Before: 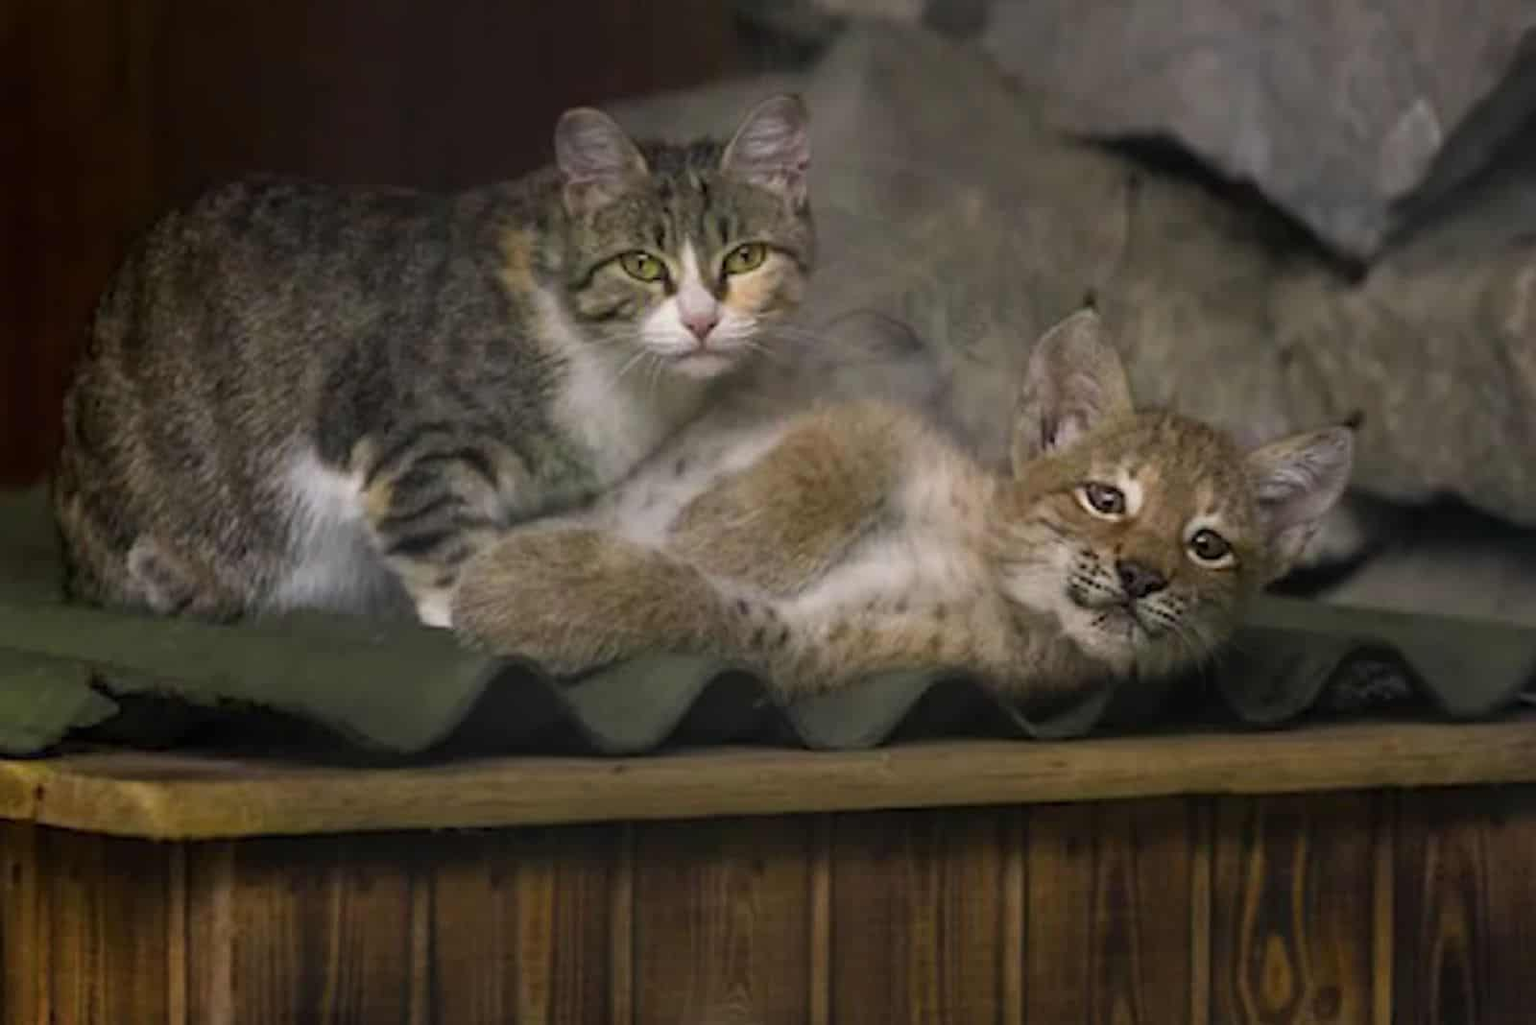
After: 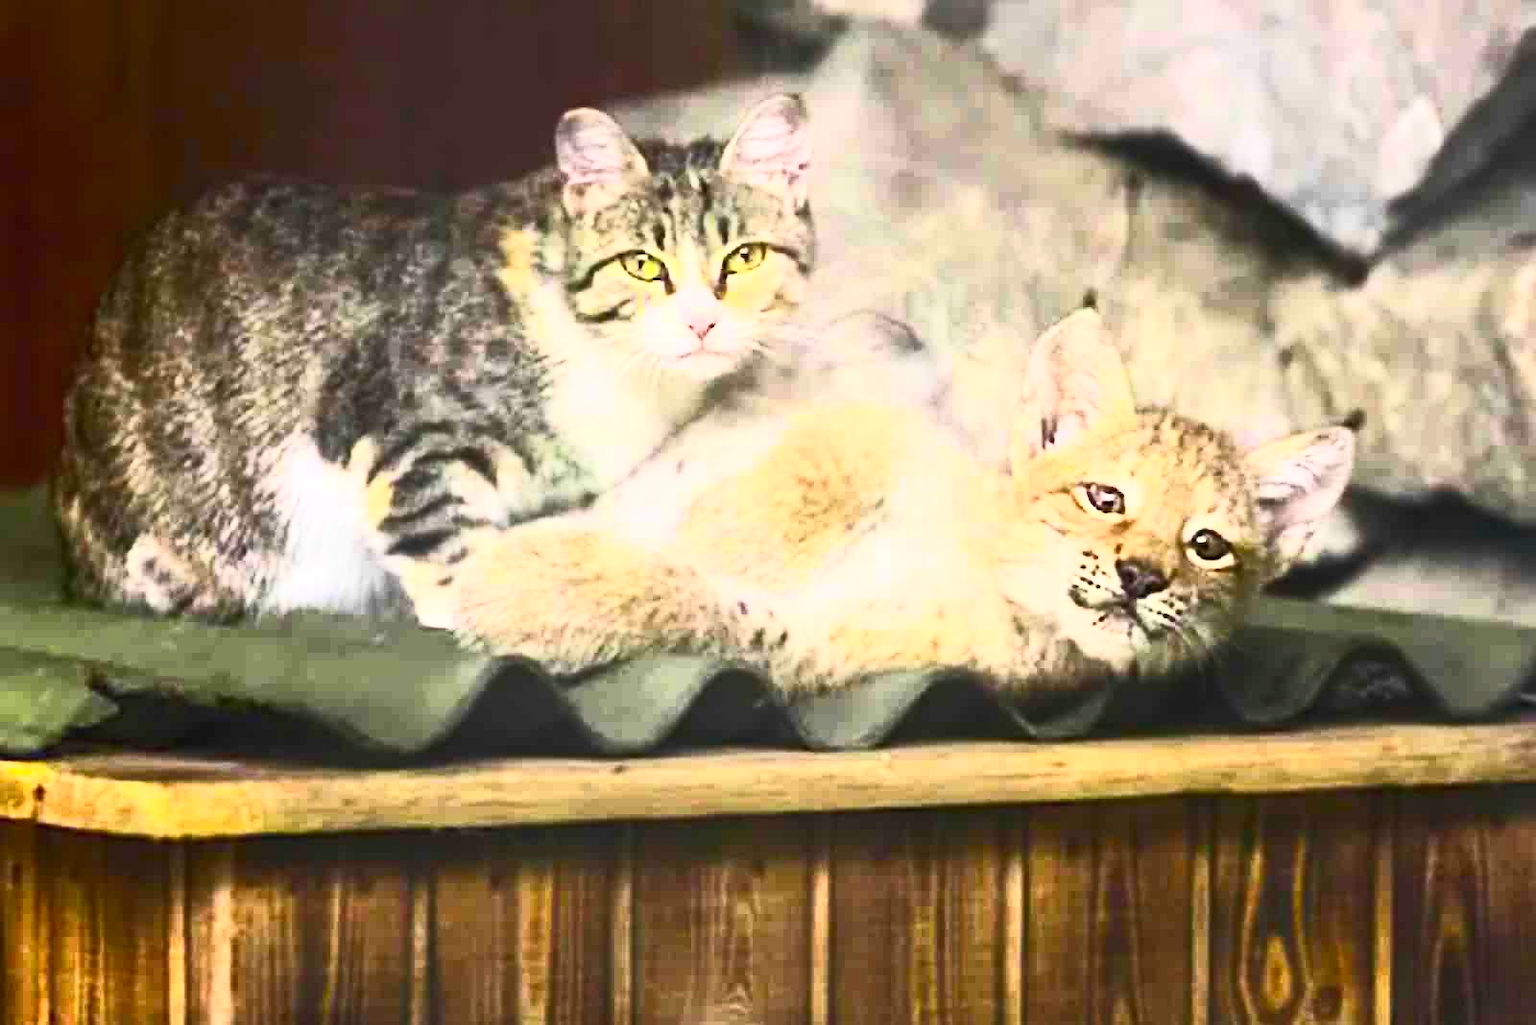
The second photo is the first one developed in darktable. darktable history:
contrast brightness saturation: contrast 0.825, brightness 0.591, saturation 0.603
exposure: black level correction 0, exposure 1.39 EV, compensate exposure bias true, compensate highlight preservation false
